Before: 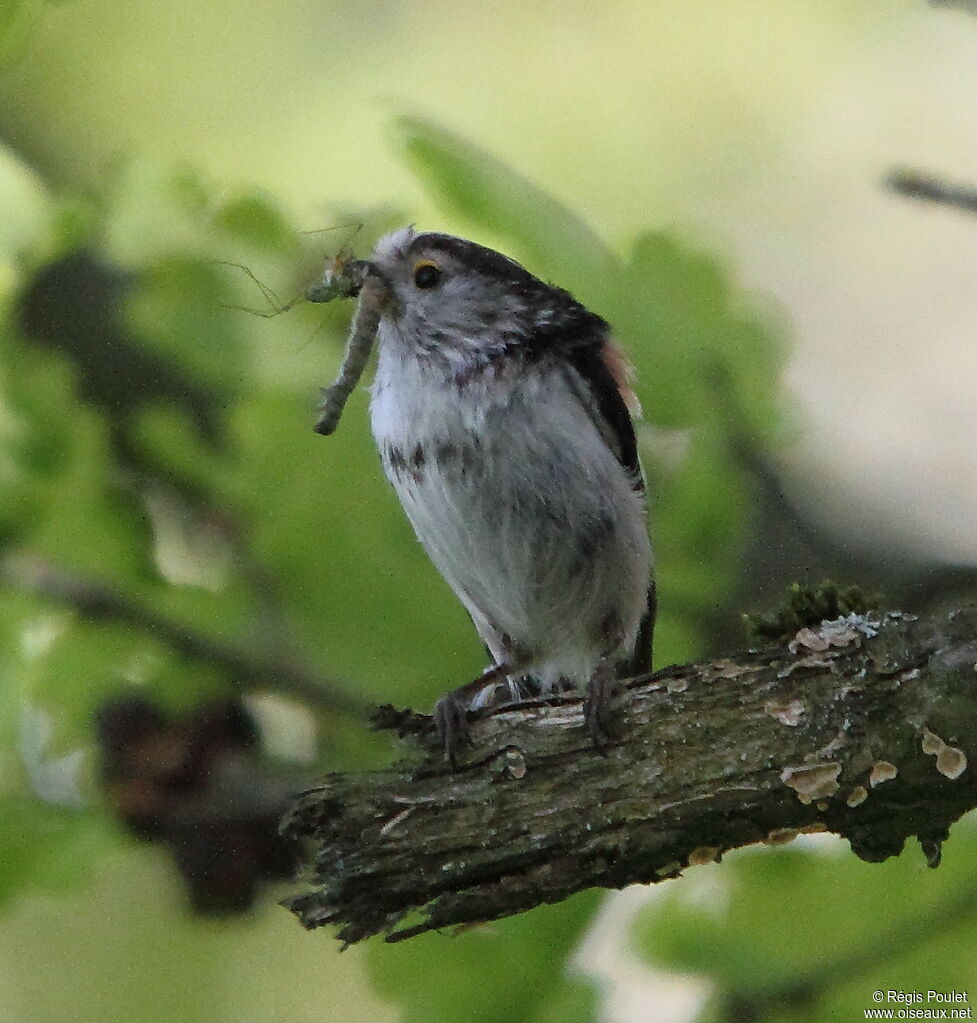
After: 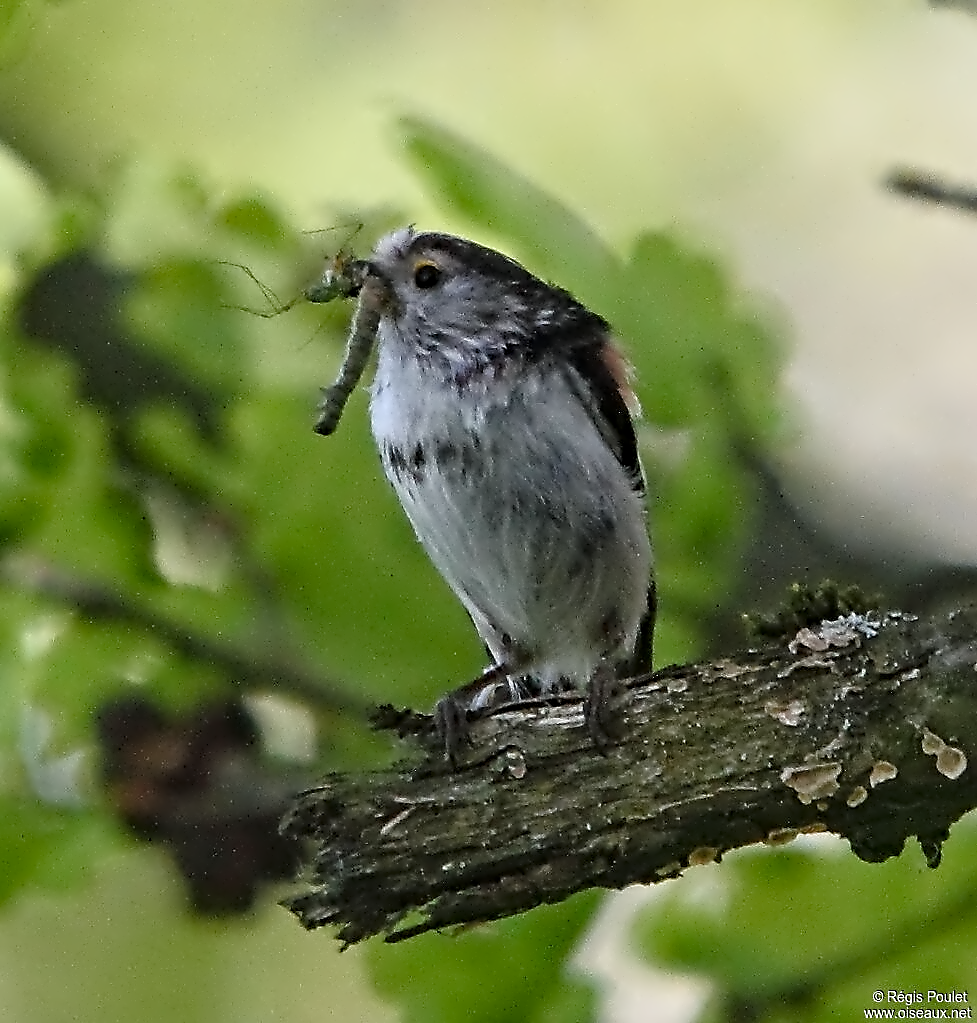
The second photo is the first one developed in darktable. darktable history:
contrast equalizer: y [[0.5, 0.542, 0.583, 0.625, 0.667, 0.708], [0.5 ×6], [0.5 ×6], [0, 0.033, 0.067, 0.1, 0.133, 0.167], [0, 0.05, 0.1, 0.15, 0.2, 0.25]]
sharpen: radius 1.812, amount 0.406, threshold 1.434
color balance rgb: perceptual saturation grading › global saturation 20%, perceptual saturation grading › highlights -25.408%, perceptual saturation grading › shadows 24.35%
exposure: black level correction -0.004, exposure 0.038 EV, compensate highlight preservation false
